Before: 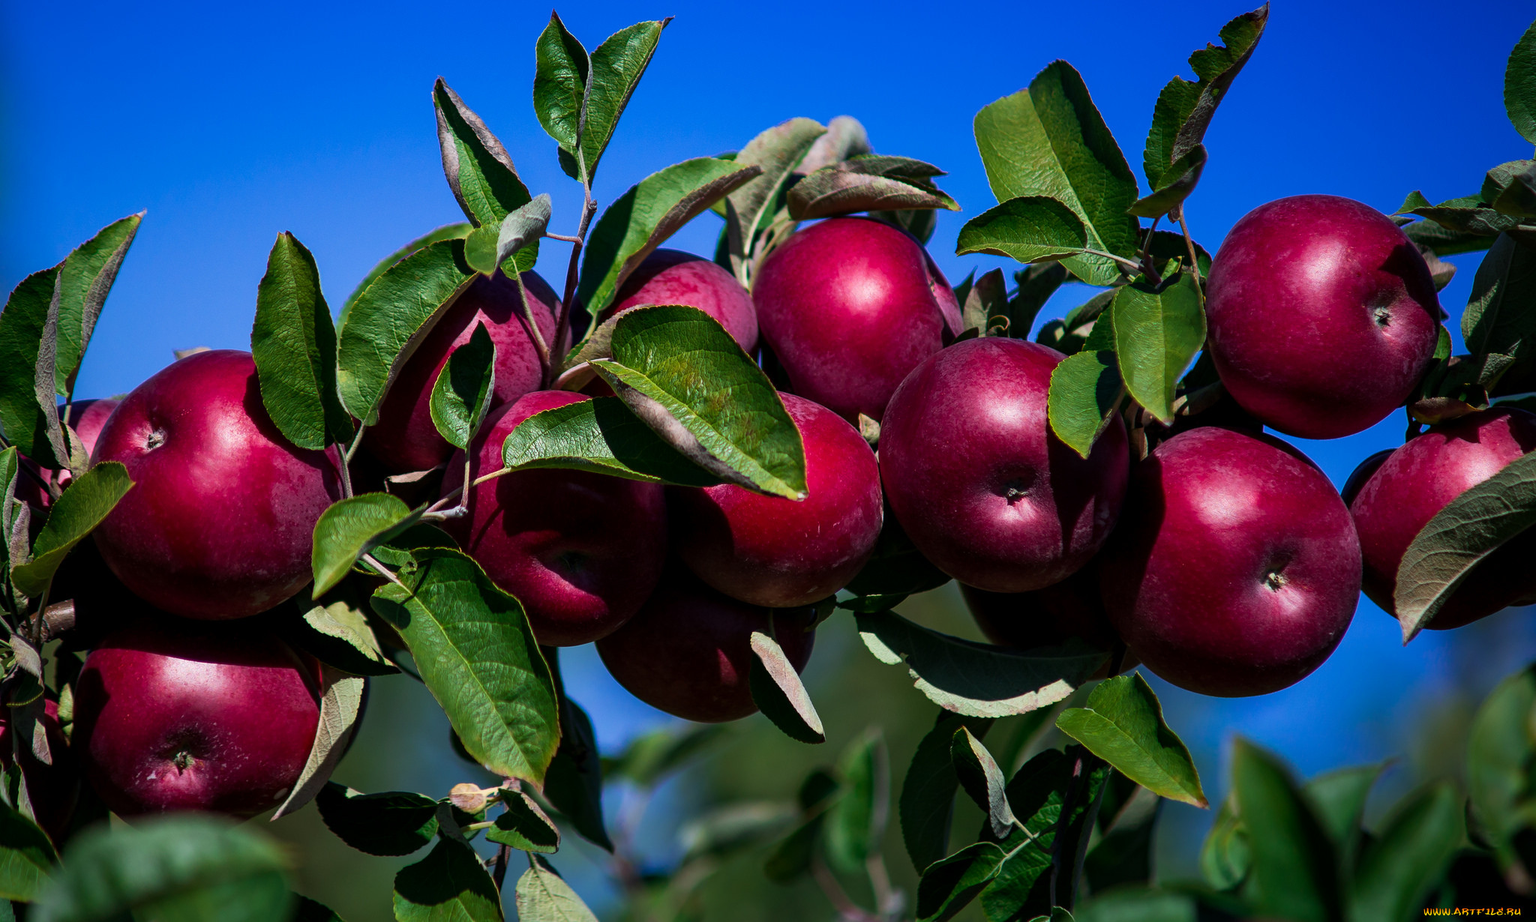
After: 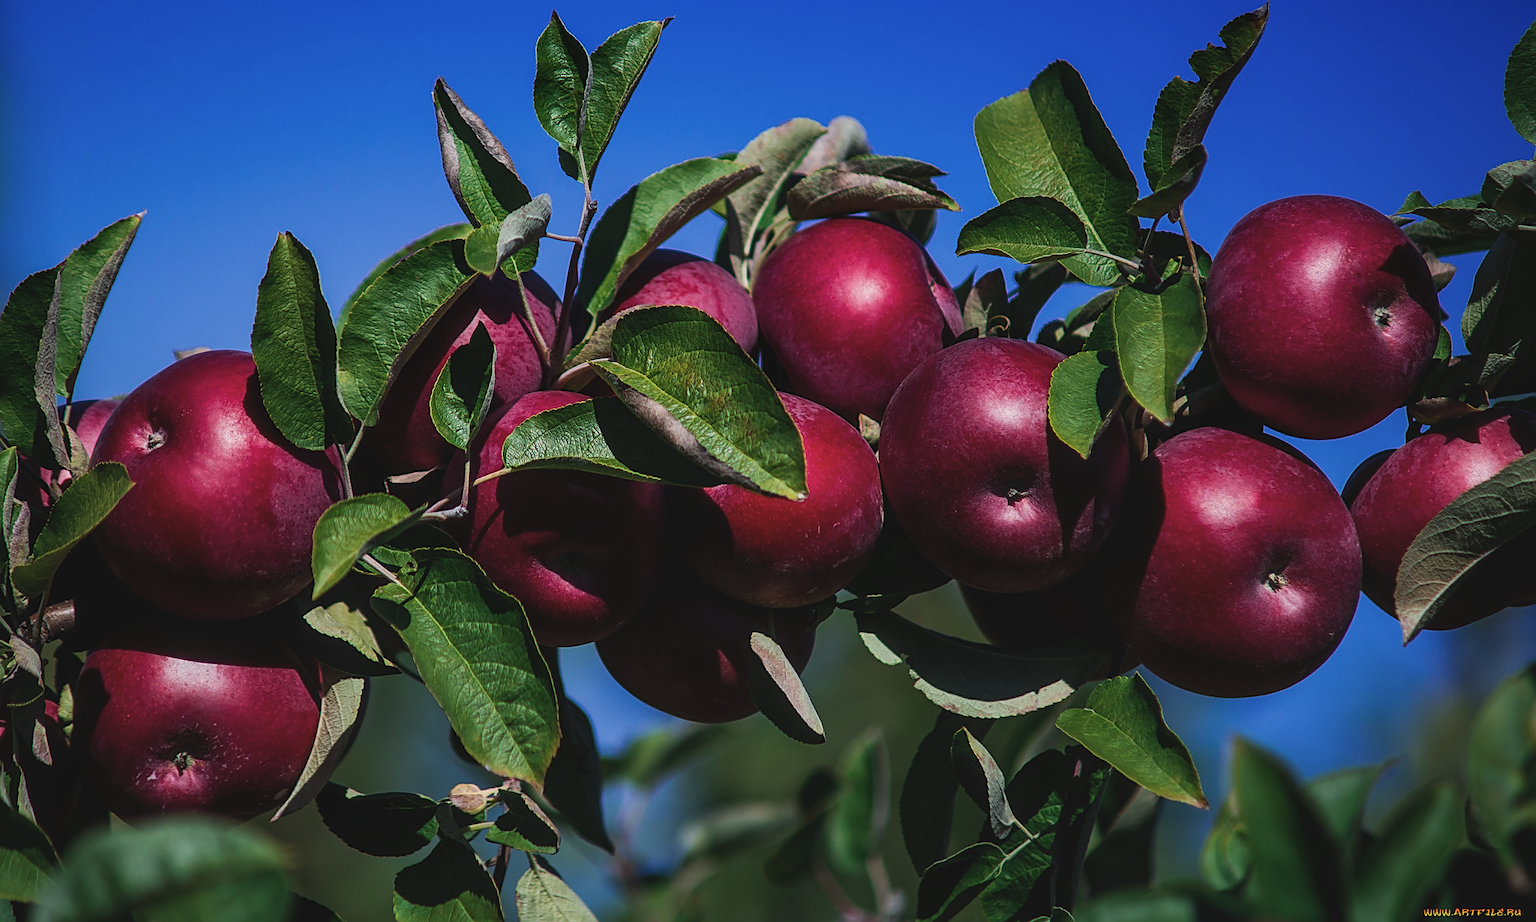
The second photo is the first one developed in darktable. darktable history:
exposure: black level correction -0.015, exposure -0.535 EV, compensate exposure bias true, compensate highlight preservation false
local contrast: detail 130%
sharpen: on, module defaults
